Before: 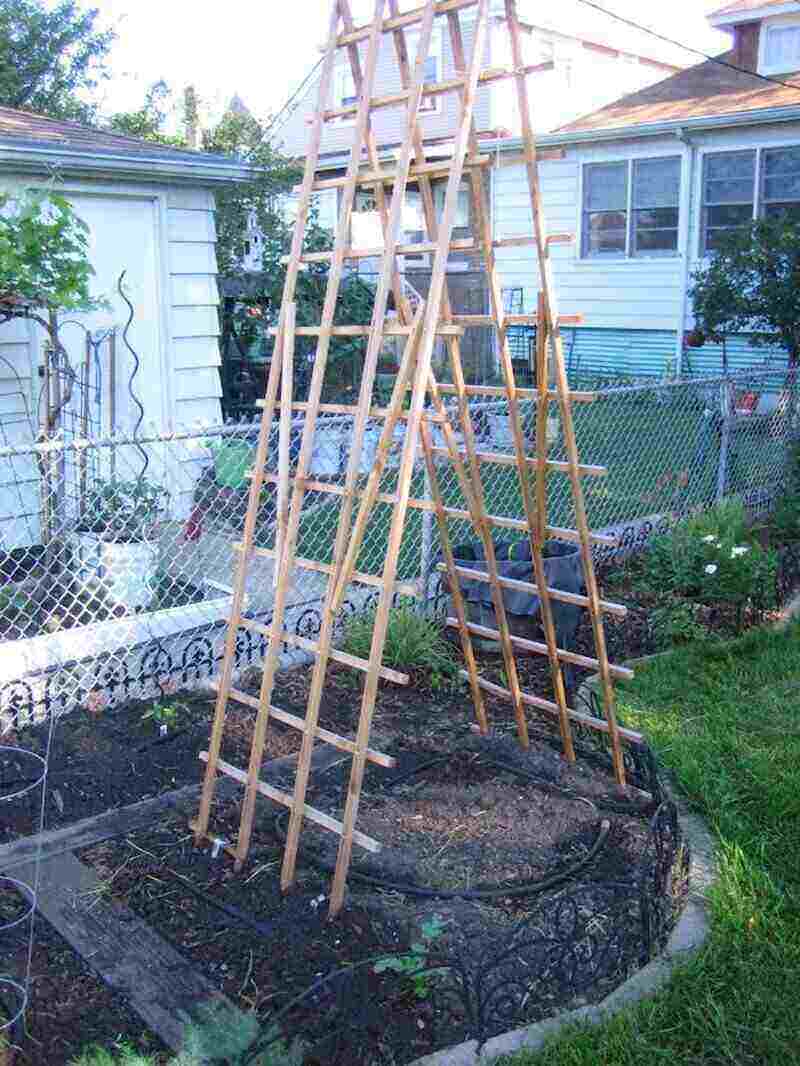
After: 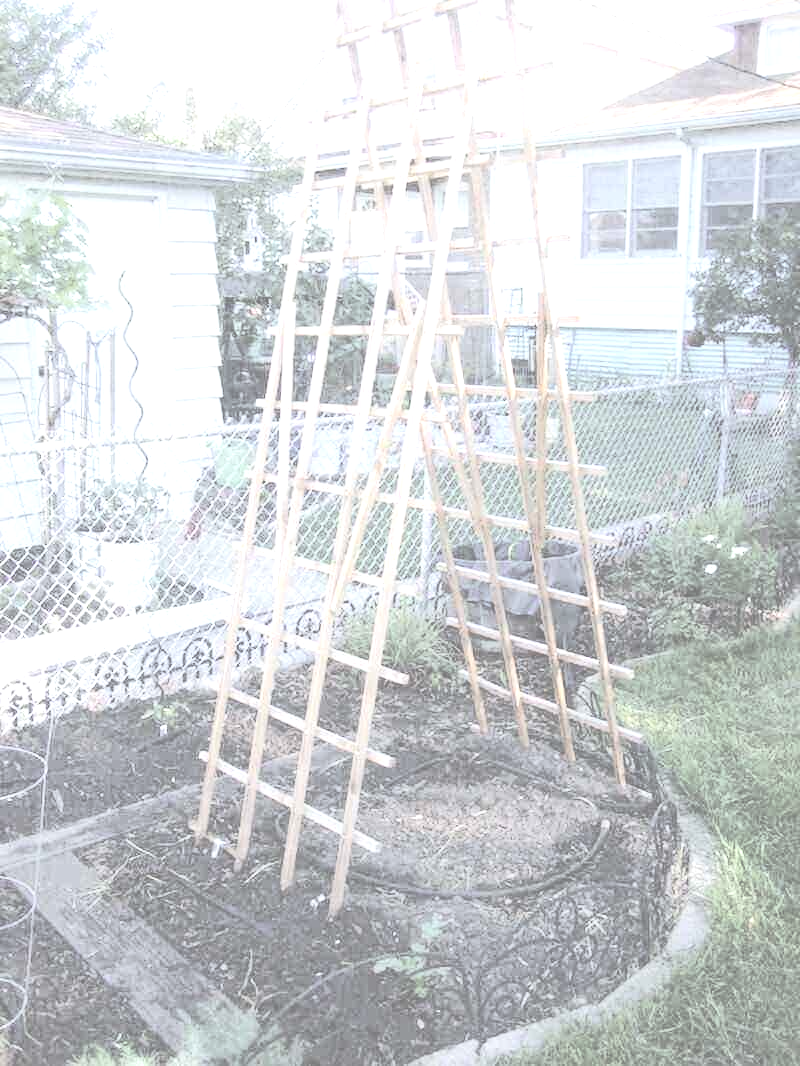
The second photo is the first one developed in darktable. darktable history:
contrast brightness saturation: contrast -0.336, brightness 0.746, saturation -0.779
exposure: black level correction 0, exposure 0.898 EV, compensate highlight preservation false
tone equalizer: -8 EV -1.05 EV, -7 EV -1 EV, -6 EV -0.83 EV, -5 EV -0.586 EV, -3 EV 0.602 EV, -2 EV 0.861 EV, -1 EV 0.993 EV, +0 EV 1.07 EV, edges refinement/feathering 500, mask exposure compensation -1.57 EV, preserve details no
